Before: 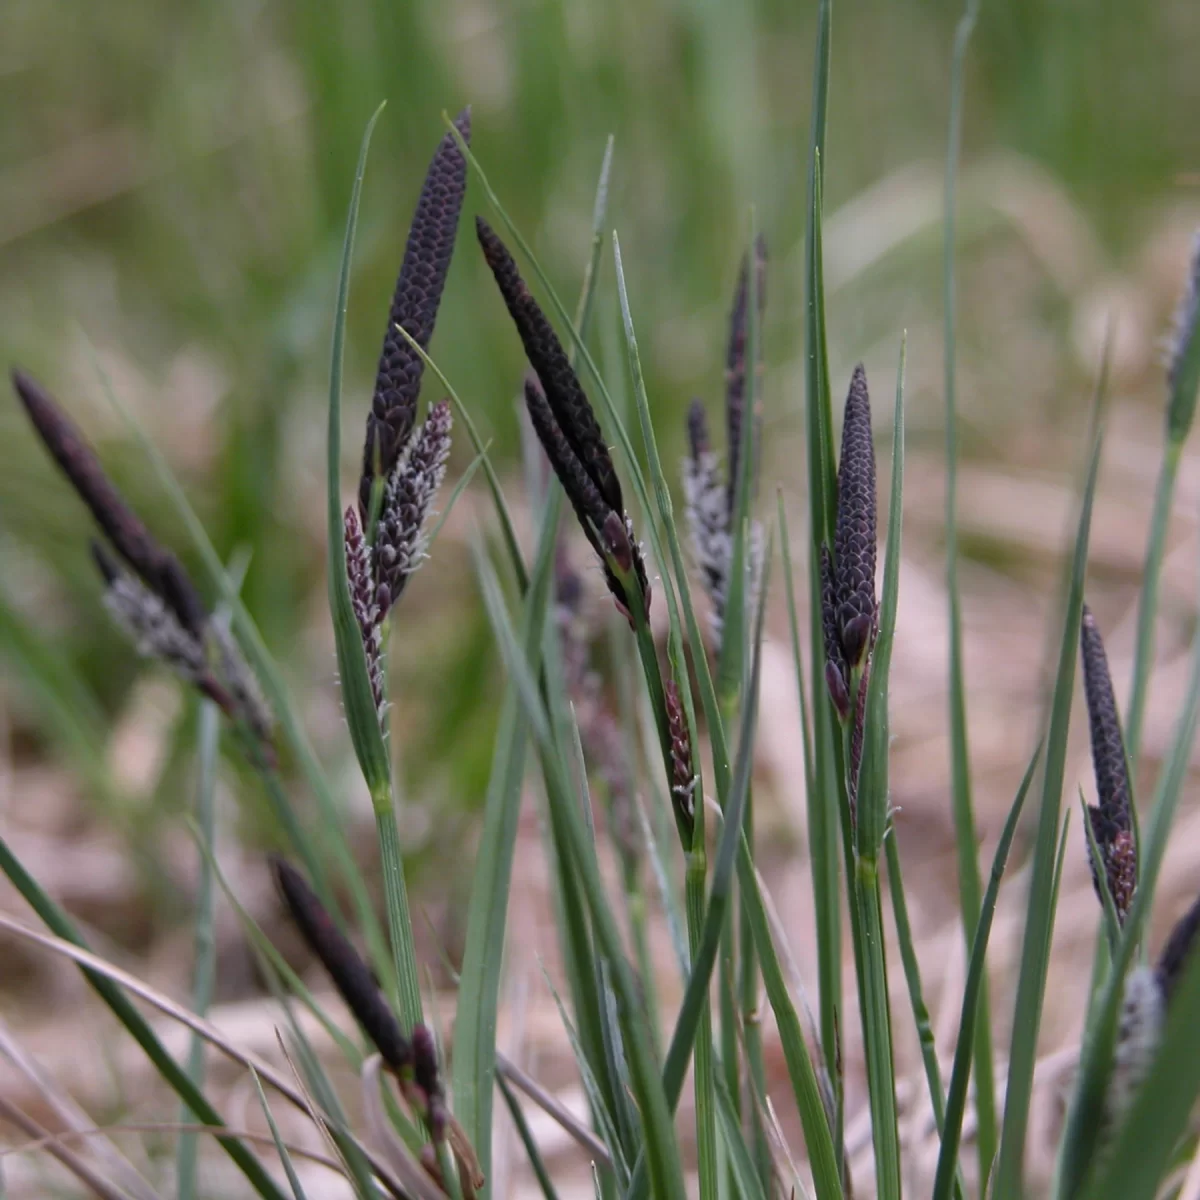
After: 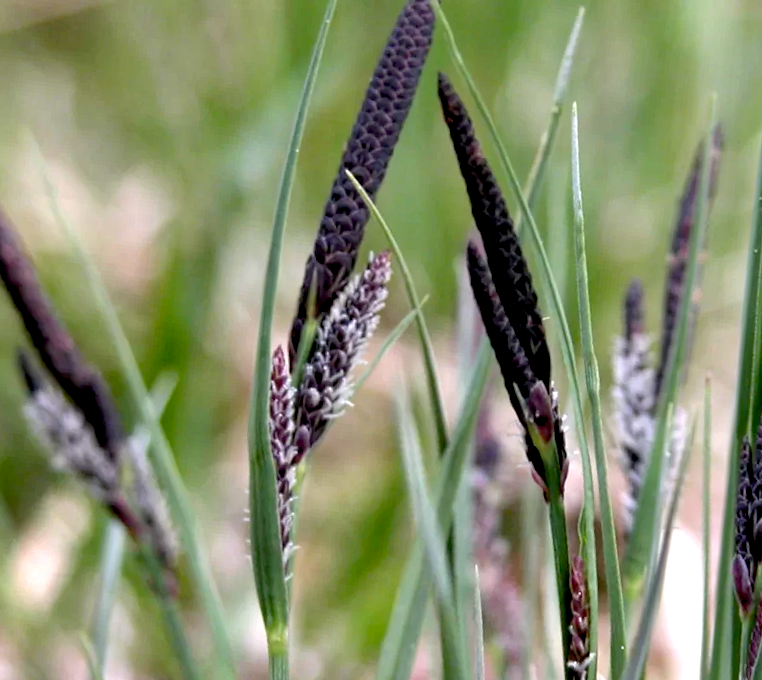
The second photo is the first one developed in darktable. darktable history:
crop and rotate: angle -6.71°, left 2.208%, top 6.784%, right 27.26%, bottom 30.318%
exposure: black level correction 0.011, exposure 1.075 EV, compensate exposure bias true, compensate highlight preservation false
local contrast: highlights 106%, shadows 100%, detail 119%, midtone range 0.2
